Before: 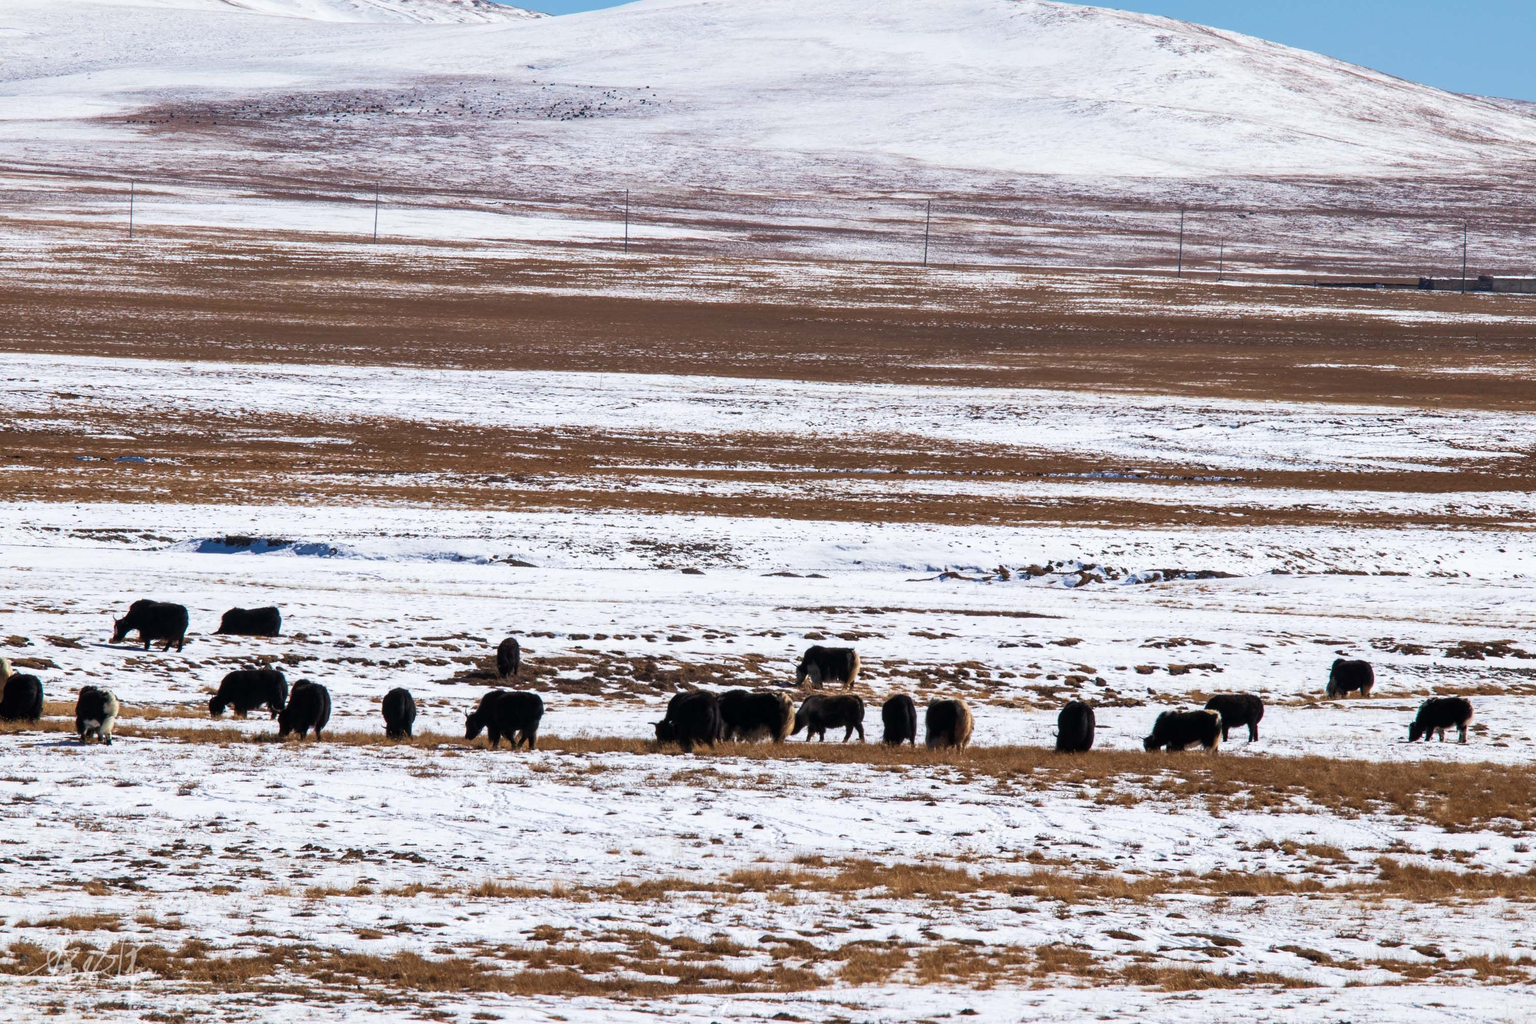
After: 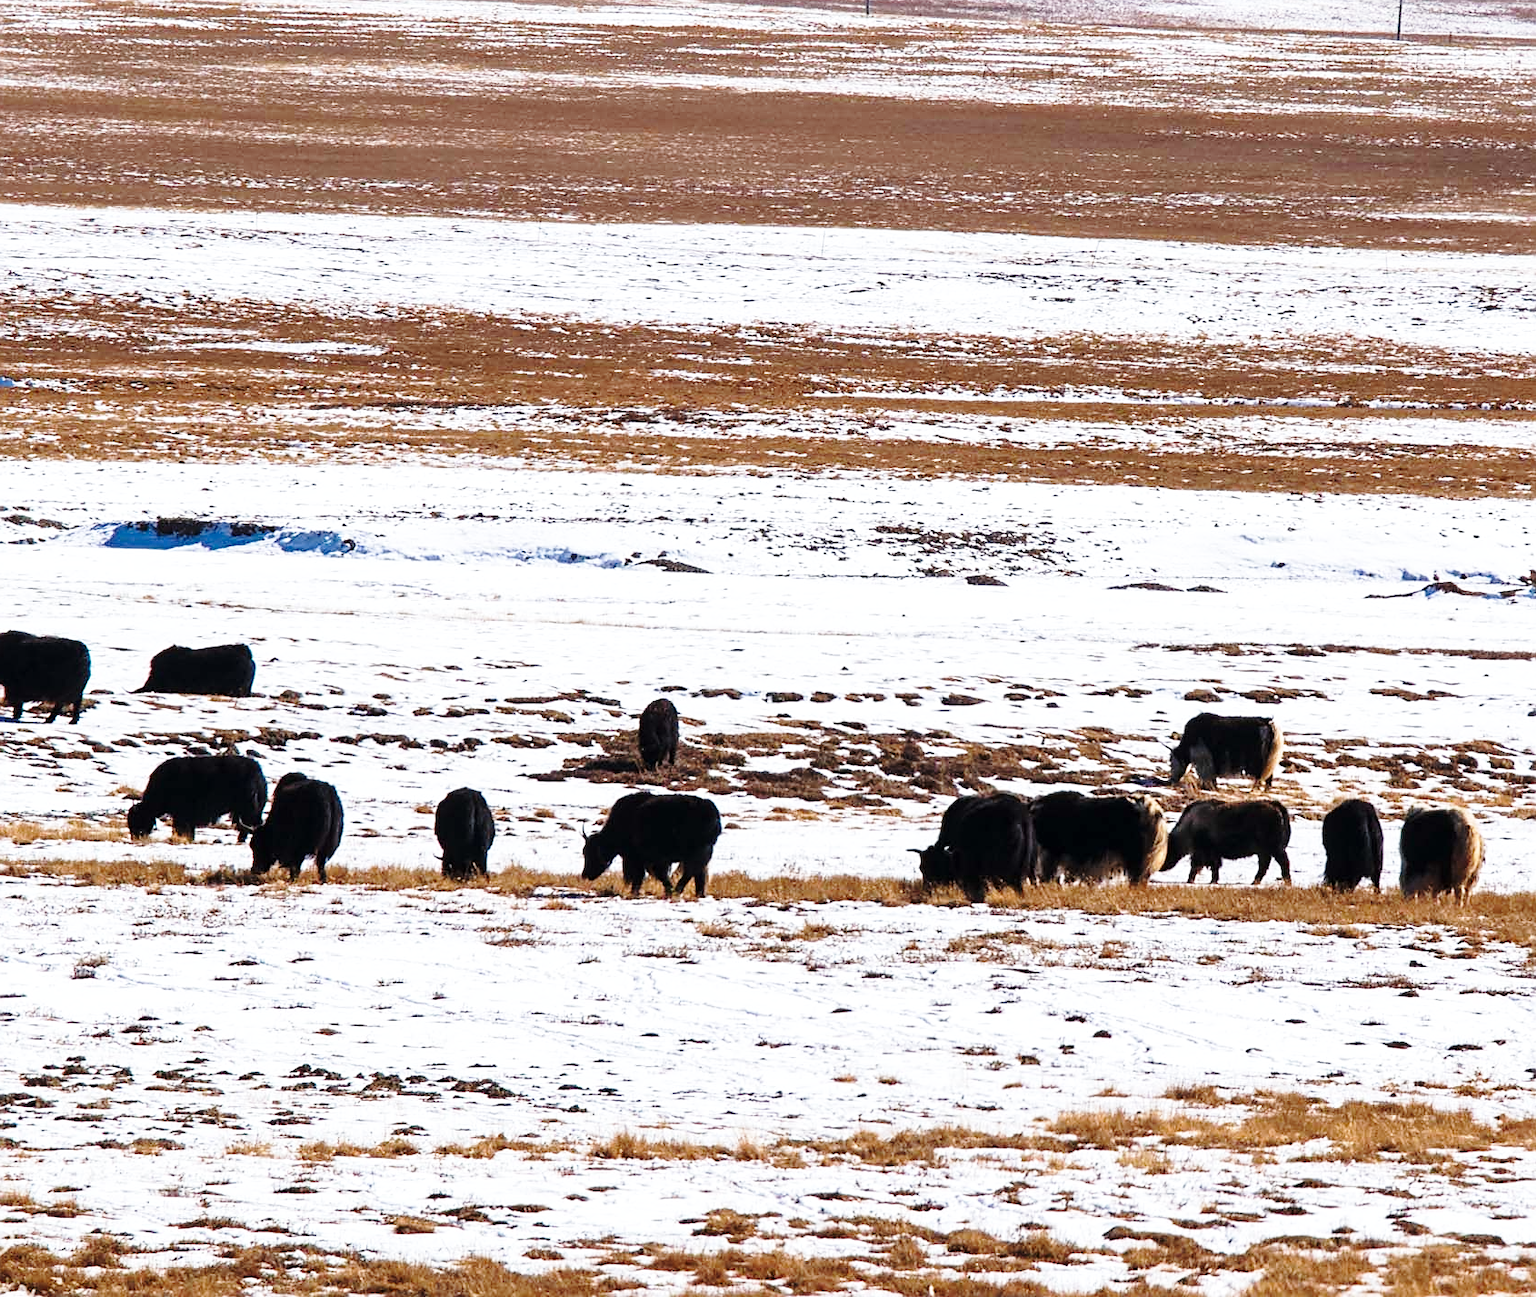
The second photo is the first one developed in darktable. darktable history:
exposure: exposure 0.161 EV, compensate highlight preservation false
sharpen: on, module defaults
crop: left 8.966%, top 23.852%, right 34.699%, bottom 4.703%
base curve: curves: ch0 [(0, 0) (0.028, 0.03) (0.121, 0.232) (0.46, 0.748) (0.859, 0.968) (1, 1)], preserve colors none
